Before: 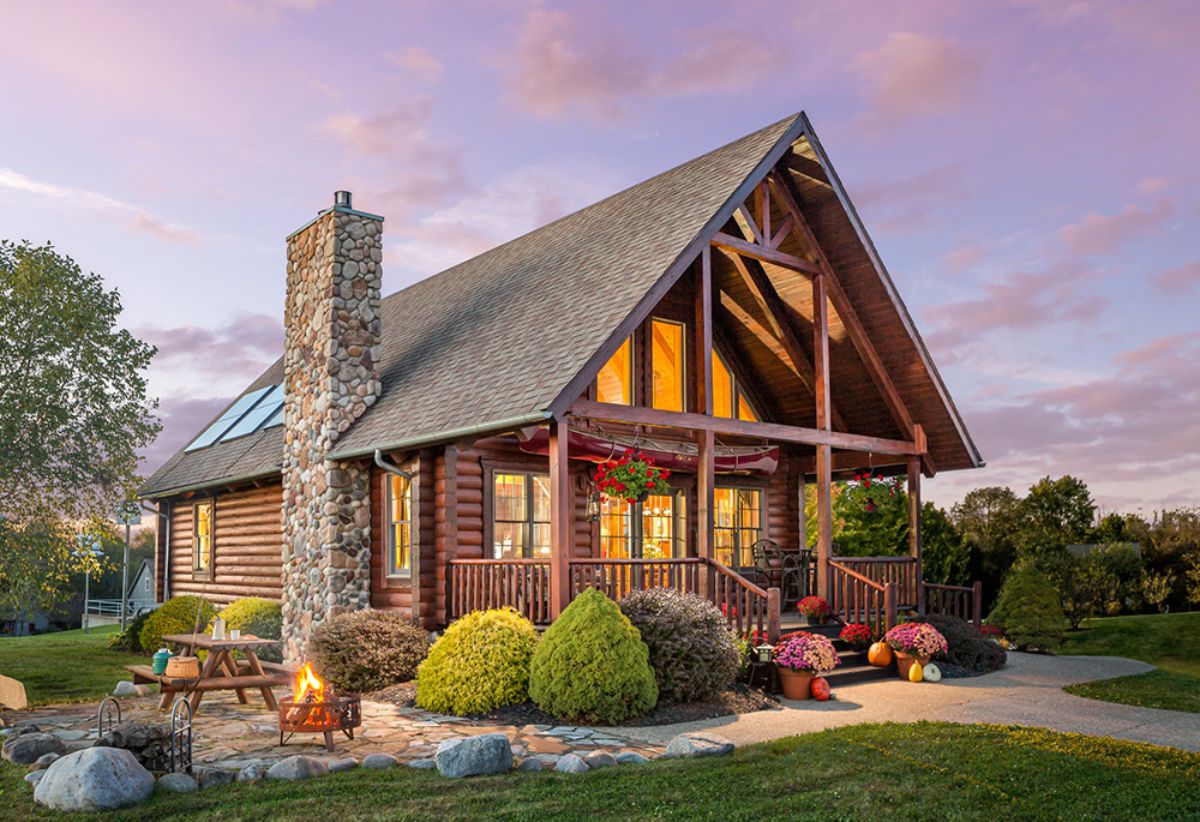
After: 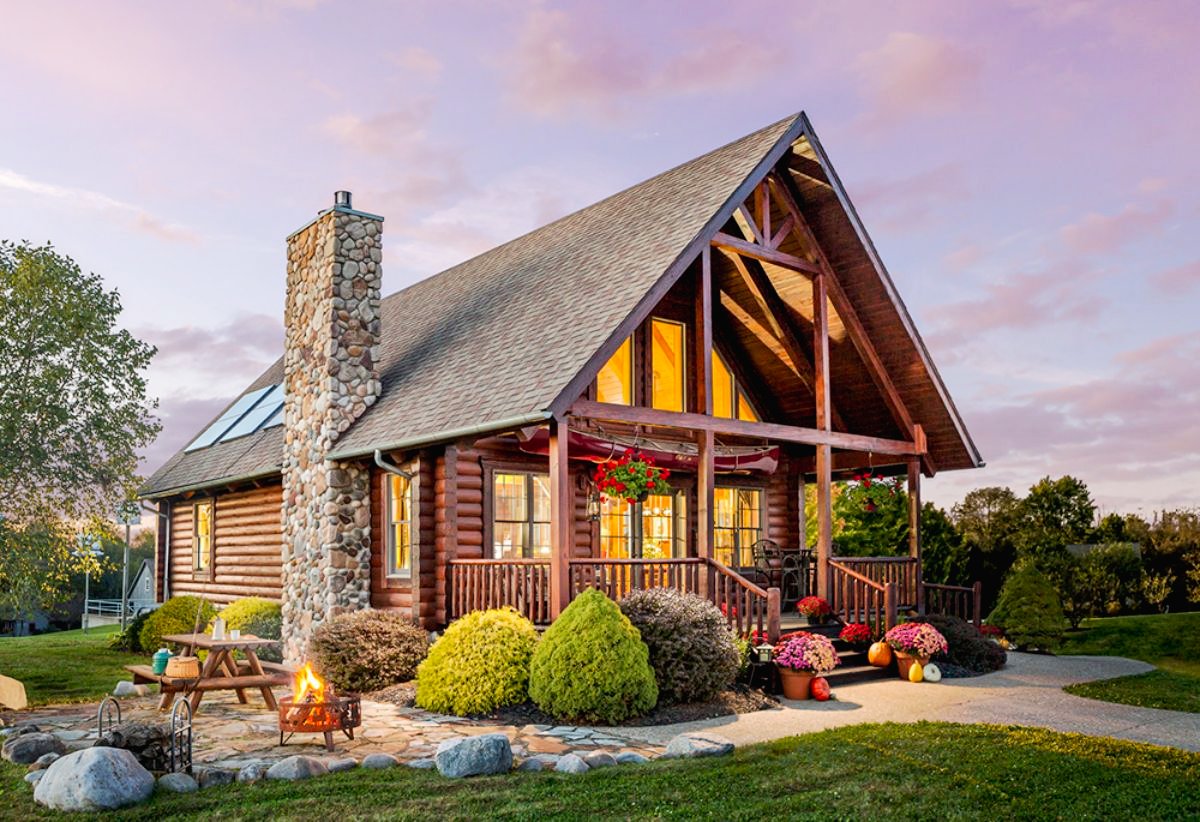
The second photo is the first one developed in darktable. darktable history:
tone curve: curves: ch0 [(0, 0.013) (0.054, 0.018) (0.205, 0.191) (0.289, 0.292) (0.39, 0.424) (0.493, 0.551) (0.666, 0.743) (0.795, 0.841) (1, 0.998)]; ch1 [(0, 0) (0.385, 0.343) (0.439, 0.415) (0.494, 0.495) (0.501, 0.501) (0.51, 0.509) (0.54, 0.552) (0.586, 0.614) (0.66, 0.706) (0.783, 0.804) (1, 1)]; ch2 [(0, 0) (0.32, 0.281) (0.403, 0.399) (0.441, 0.428) (0.47, 0.469) (0.498, 0.496) (0.524, 0.538) (0.566, 0.579) (0.633, 0.665) (0.7, 0.711) (1, 1)], preserve colors none
